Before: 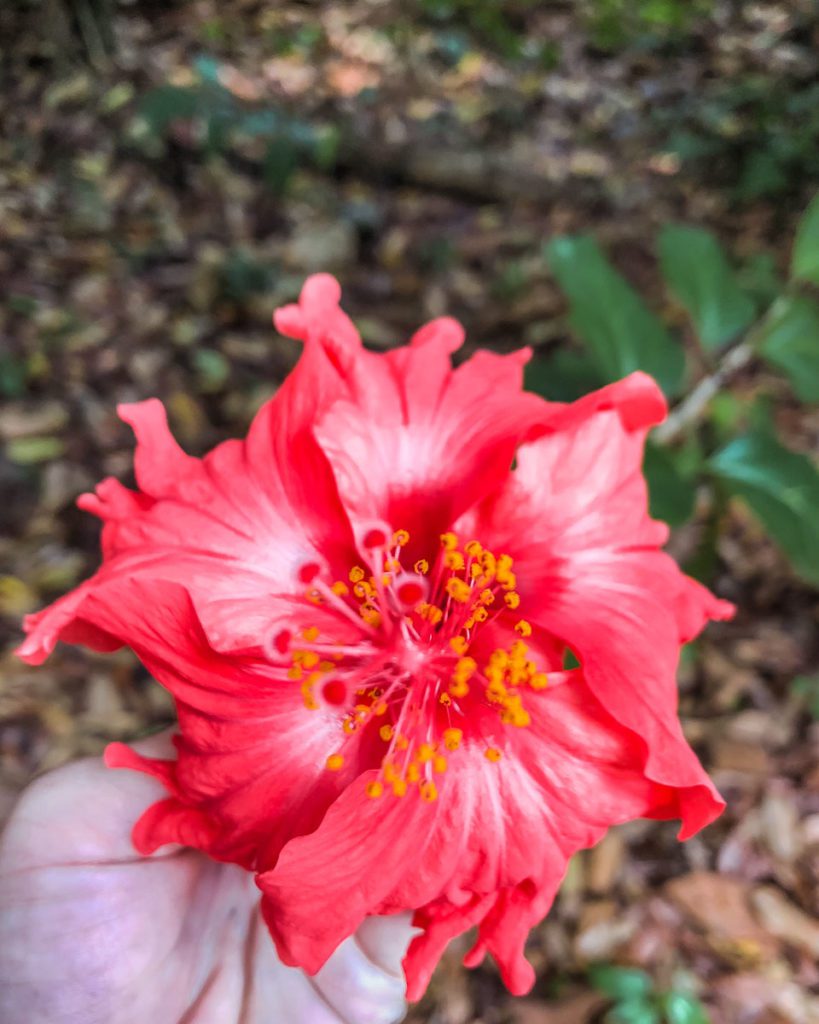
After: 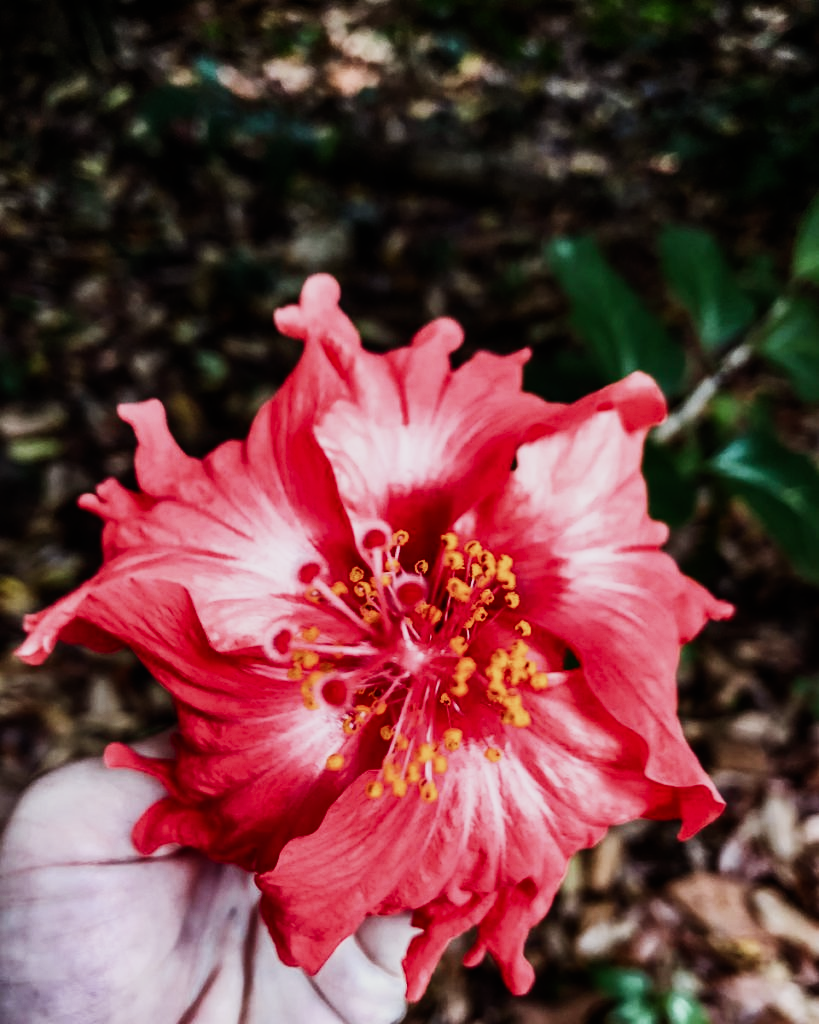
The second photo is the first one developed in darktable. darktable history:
color balance rgb: perceptual saturation grading › highlights -31.88%, perceptual saturation grading › mid-tones 5.8%, perceptual saturation grading › shadows 18.12%, perceptual brilliance grading › highlights 3.62%, perceptual brilliance grading › mid-tones -18.12%, perceptual brilliance grading › shadows -41.3%
sigmoid: contrast 2, skew -0.2, preserve hue 0%, red attenuation 0.1, red rotation 0.035, green attenuation 0.1, green rotation -0.017, blue attenuation 0.15, blue rotation -0.052, base primaries Rec2020
